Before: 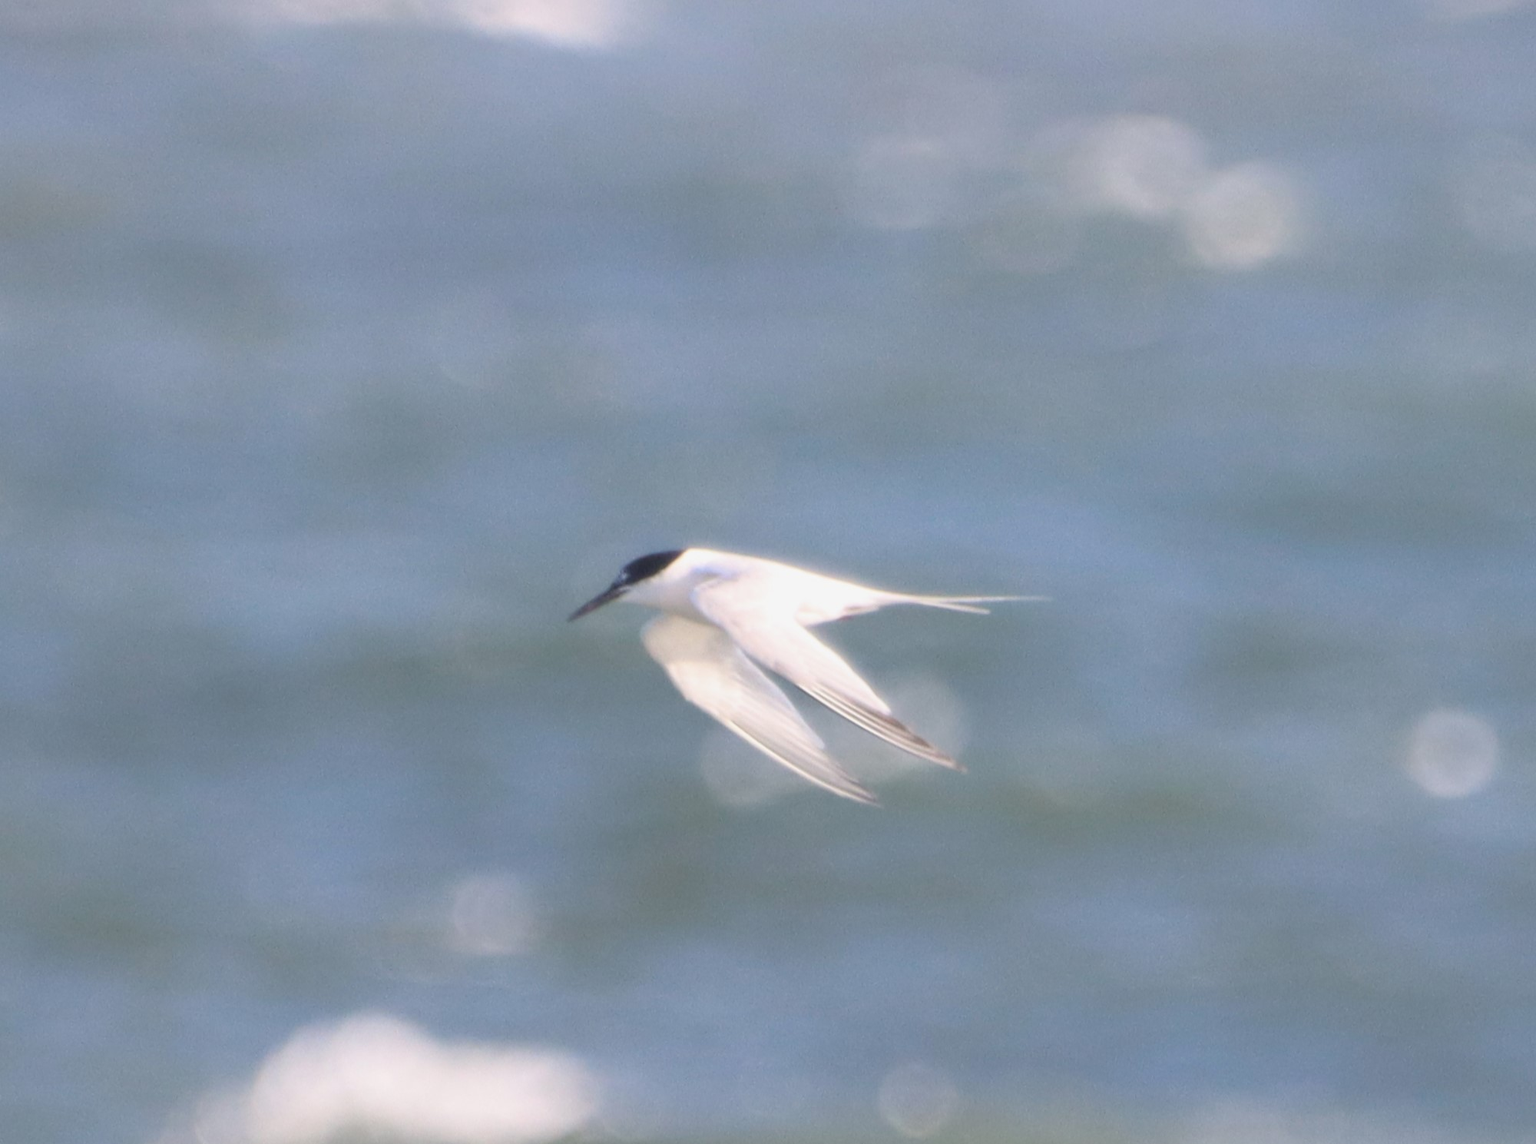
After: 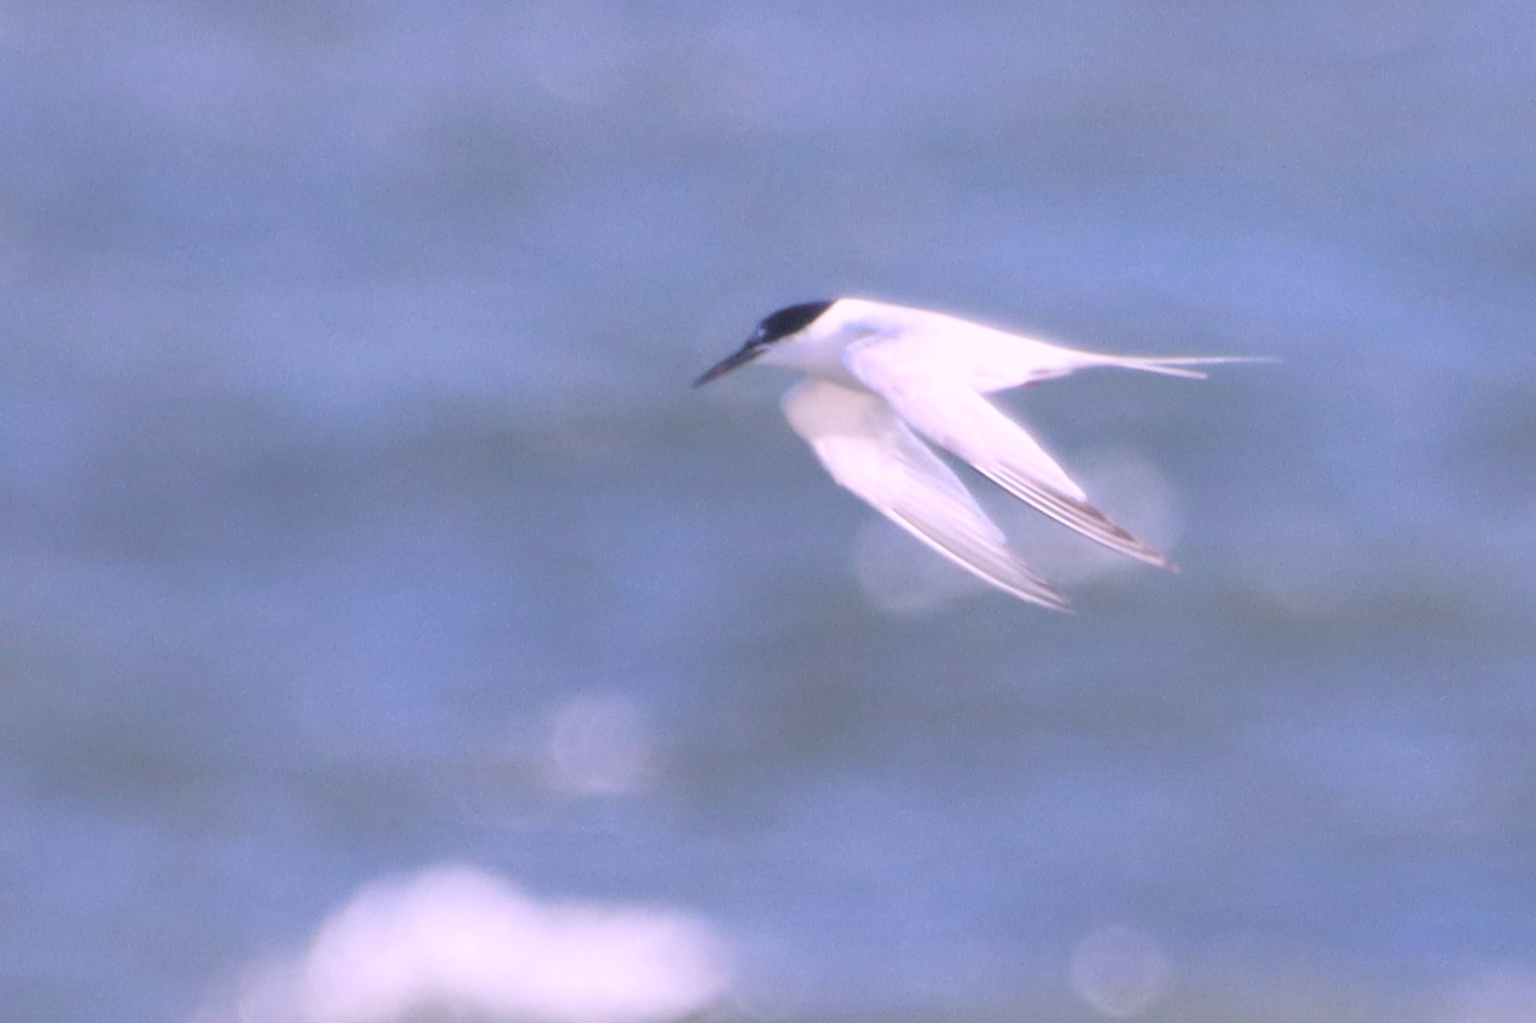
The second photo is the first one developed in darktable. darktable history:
crop: top 26.531%, right 17.959%
white balance: red 1.042, blue 1.17
